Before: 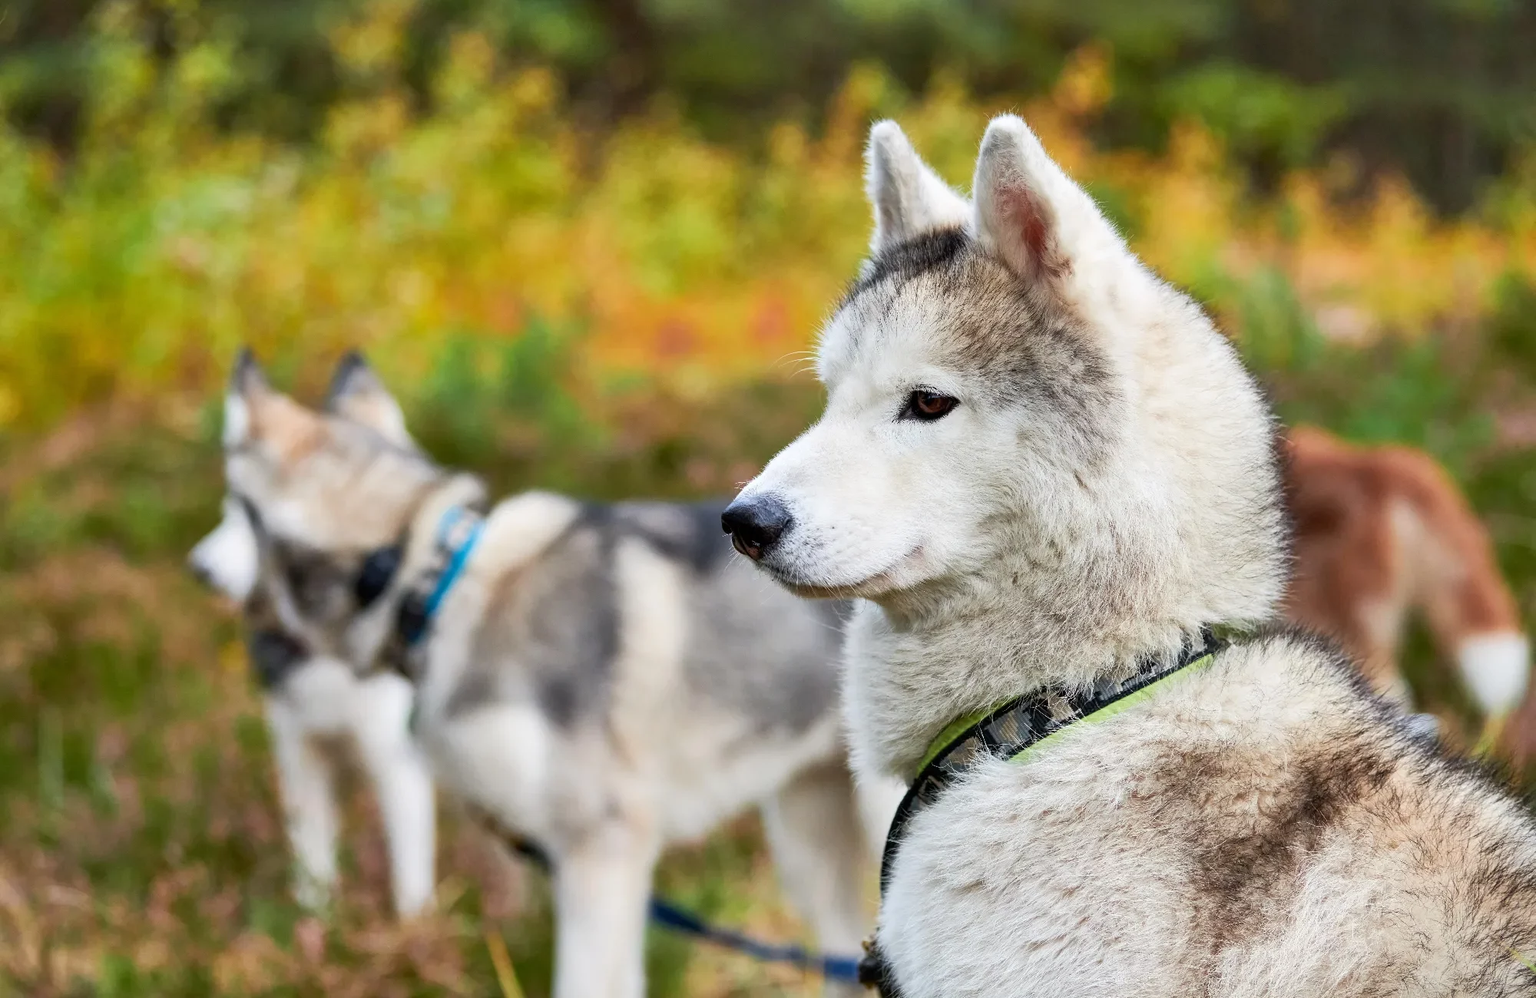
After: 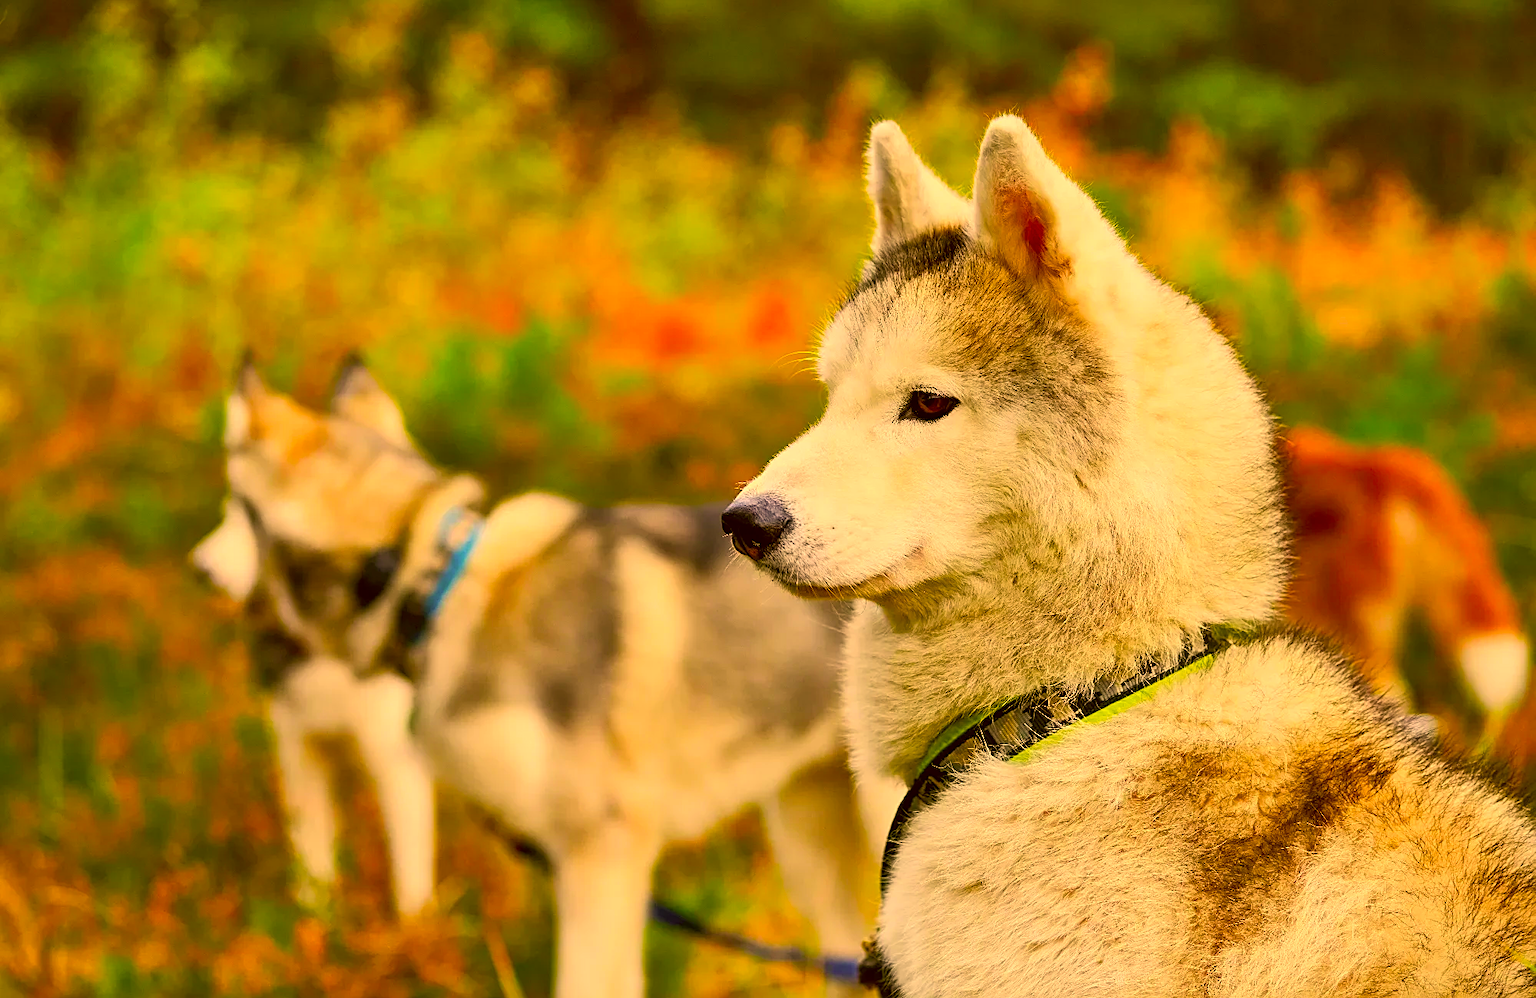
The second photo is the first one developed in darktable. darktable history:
sharpen: on, module defaults
color correction: highlights a* 11.18, highlights b* 30.37, shadows a* 2.63, shadows b* 17.7, saturation 1.76
